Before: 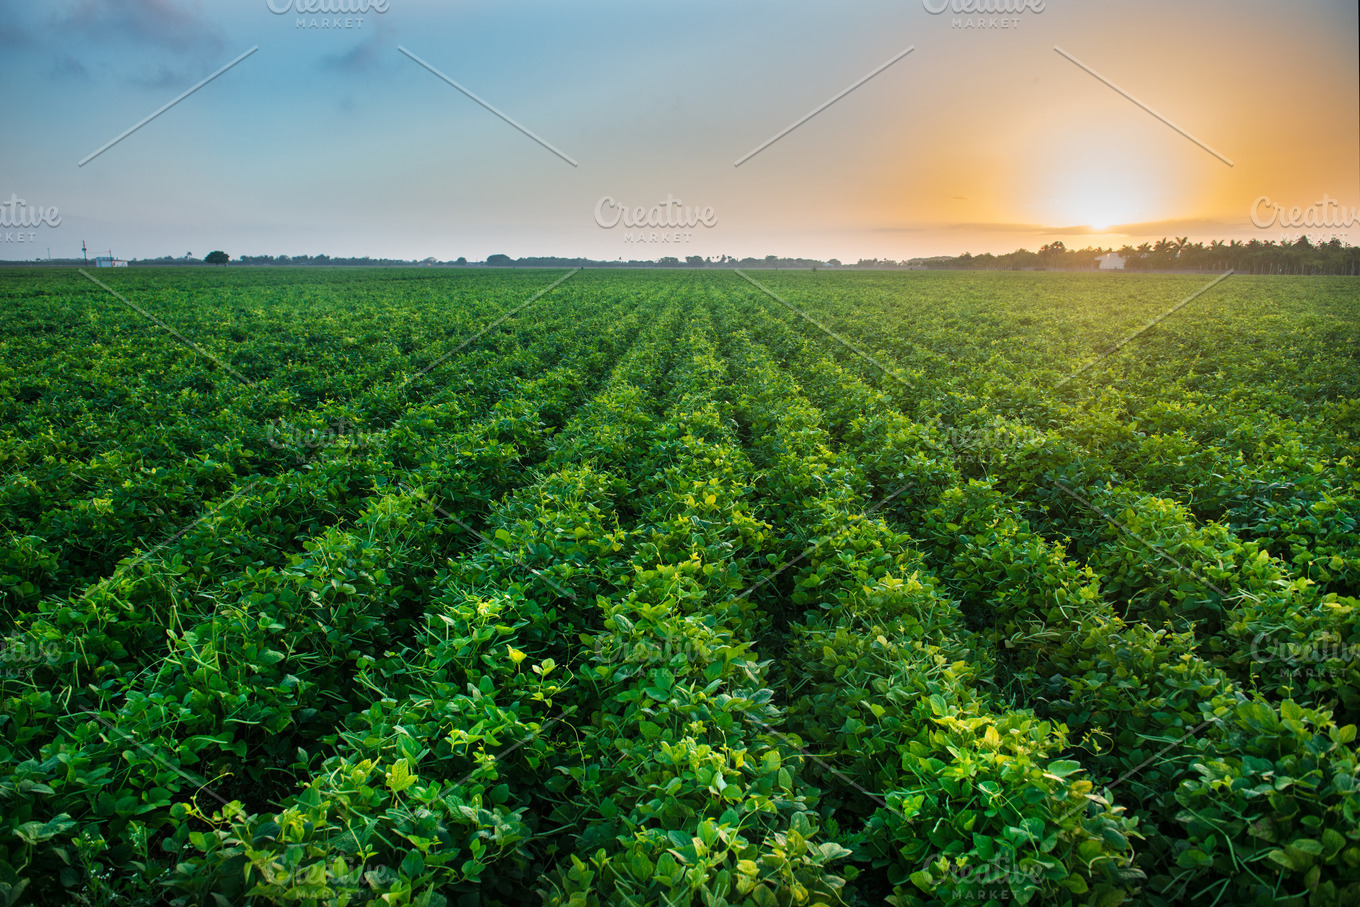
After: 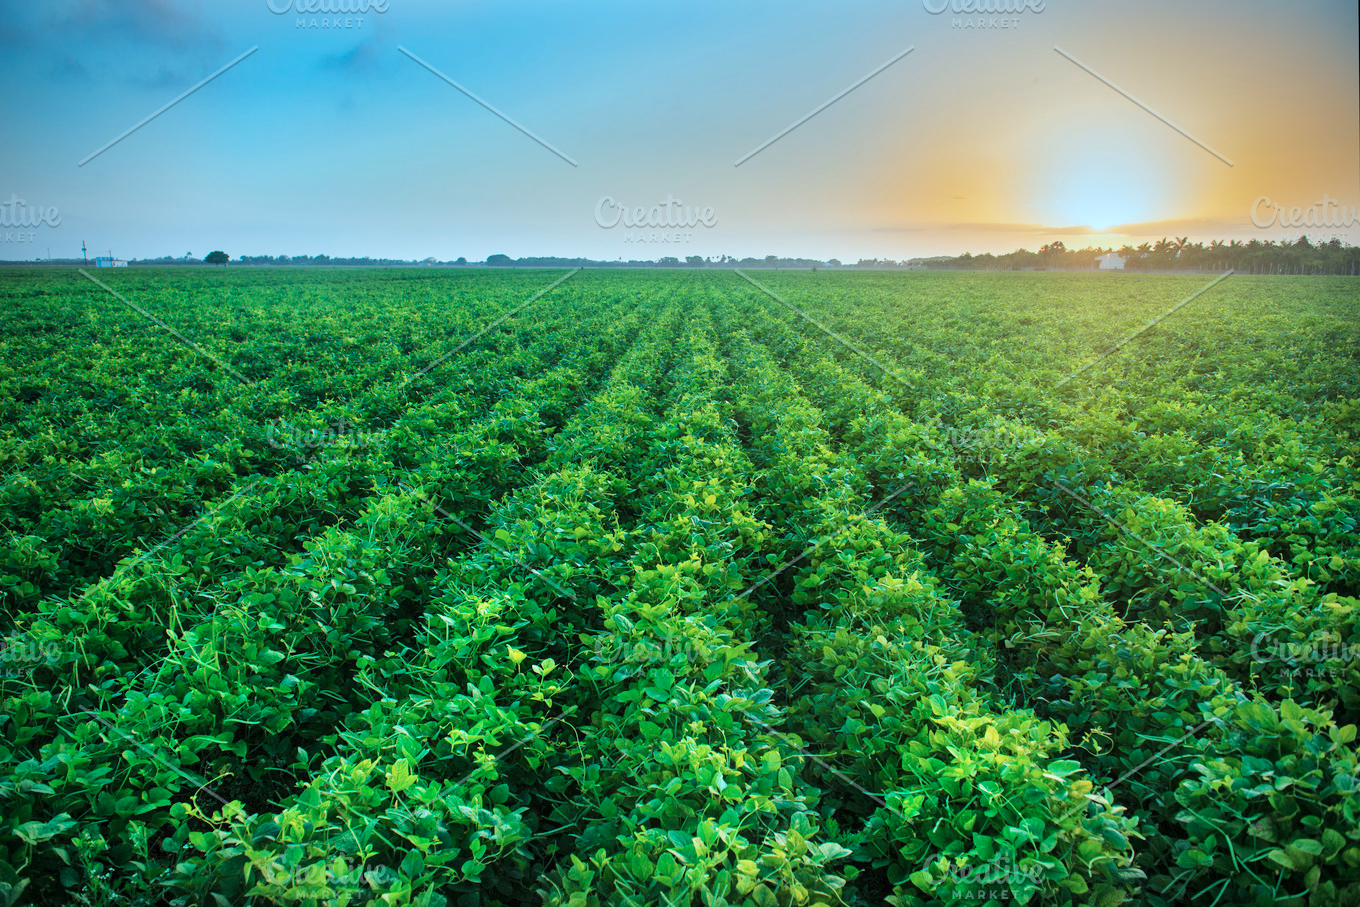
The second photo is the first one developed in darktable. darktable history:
color correction: highlights a* -11.6, highlights b* -14.95
vignetting: saturation -0.018, unbound false
shadows and highlights: shadows 48.09, highlights -42.8, soften with gaussian
base curve: curves: ch0 [(0, 0) (0.158, 0.273) (0.879, 0.895) (1, 1)]
